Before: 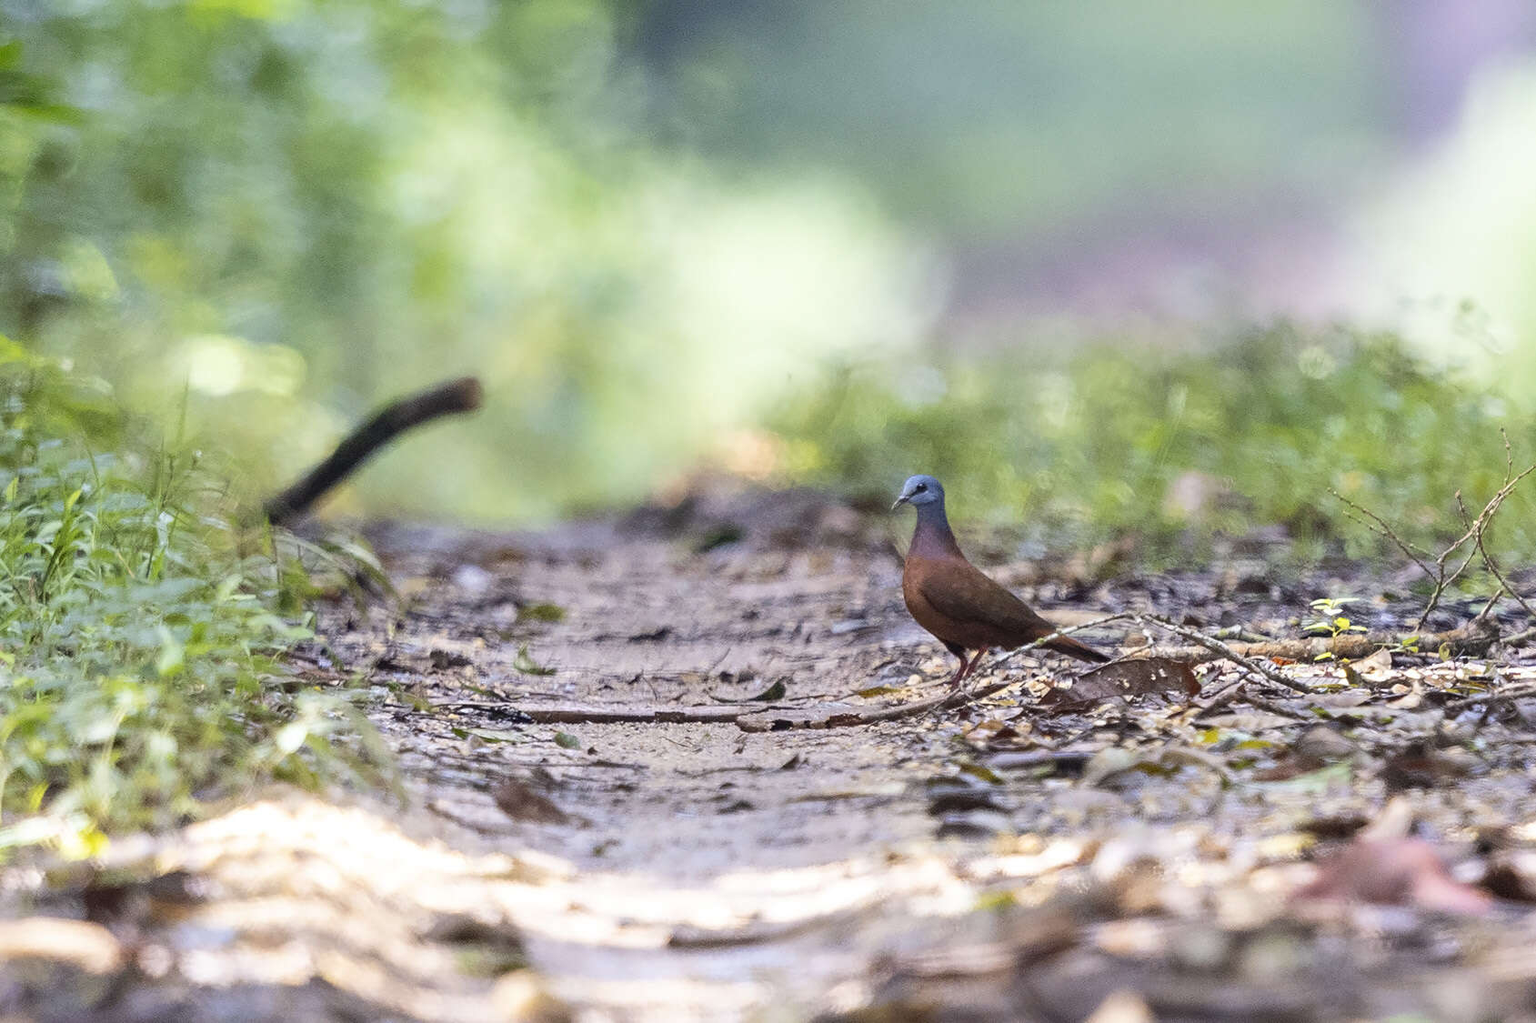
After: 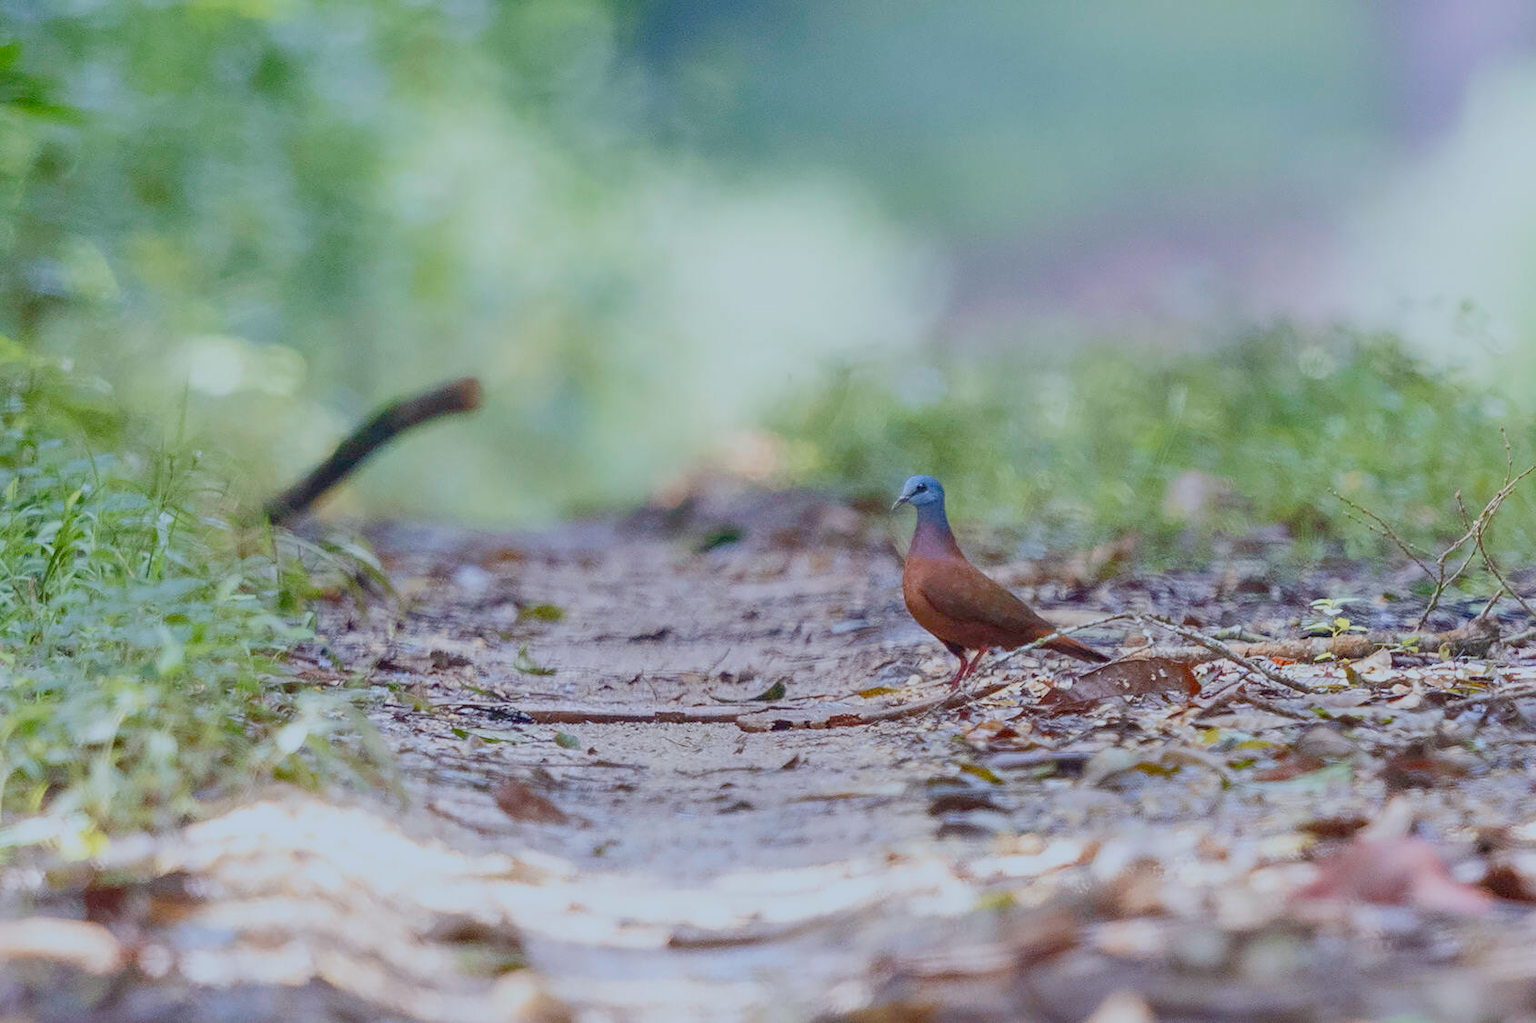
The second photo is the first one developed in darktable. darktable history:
color balance rgb: shadows lift › chroma 1%, shadows lift › hue 113°, highlights gain › chroma 0.2%, highlights gain › hue 333°, perceptual saturation grading › global saturation 20%, perceptual saturation grading › highlights -50%, perceptual saturation grading › shadows 25%, contrast -30%
color correction: highlights a* -4.18, highlights b* -10.81
